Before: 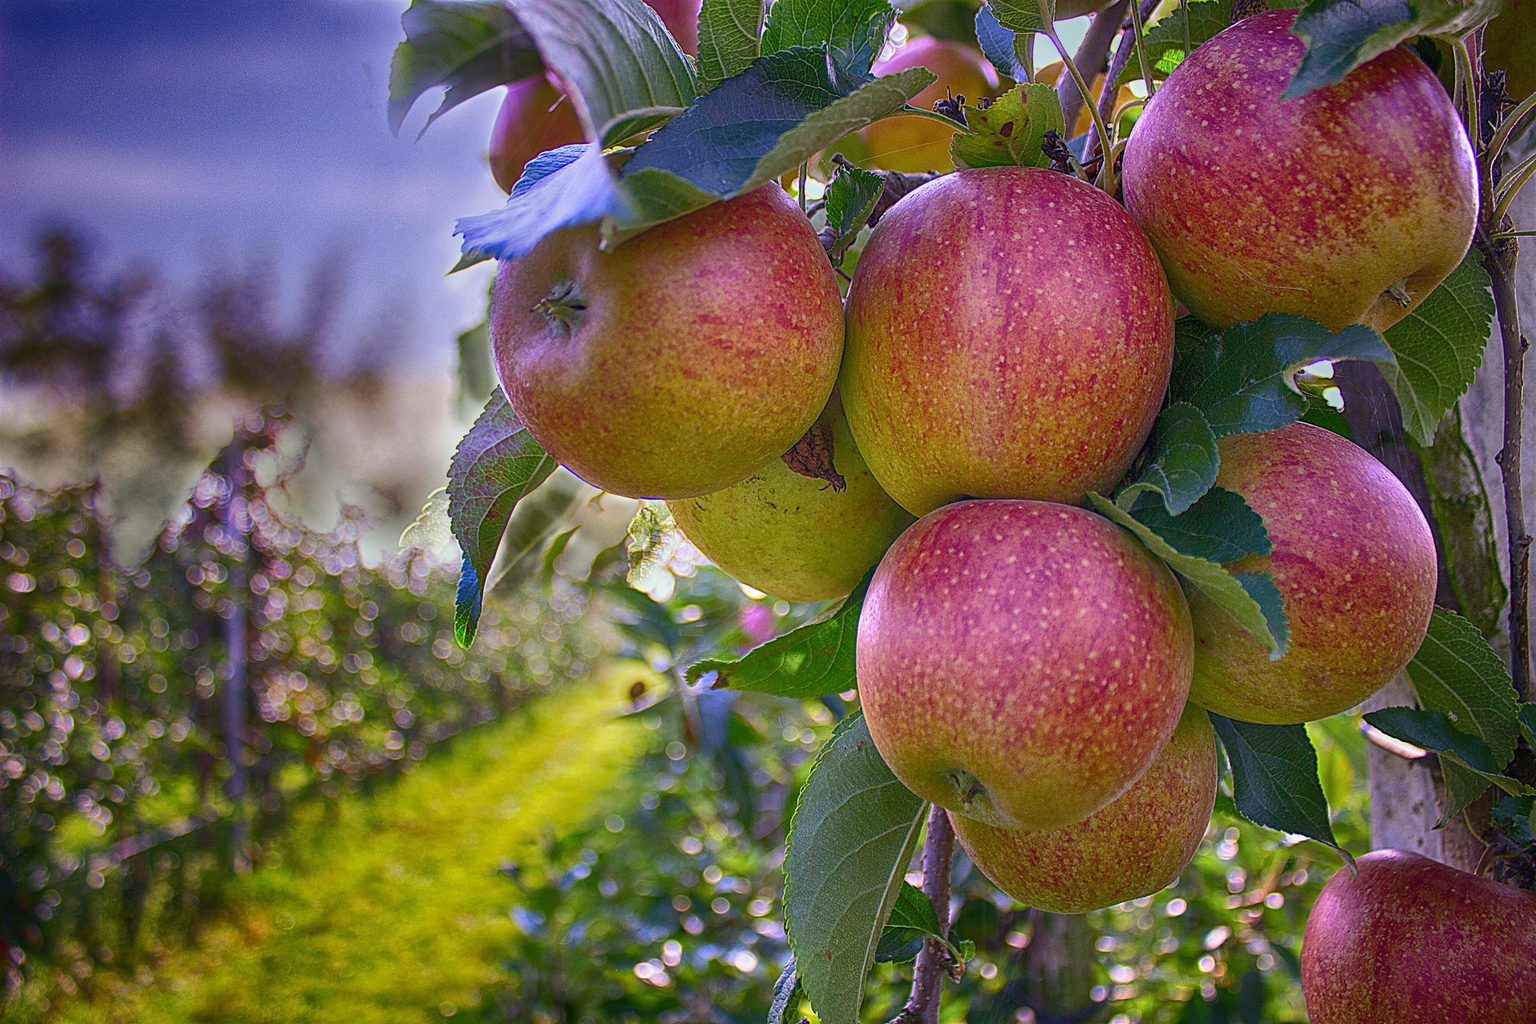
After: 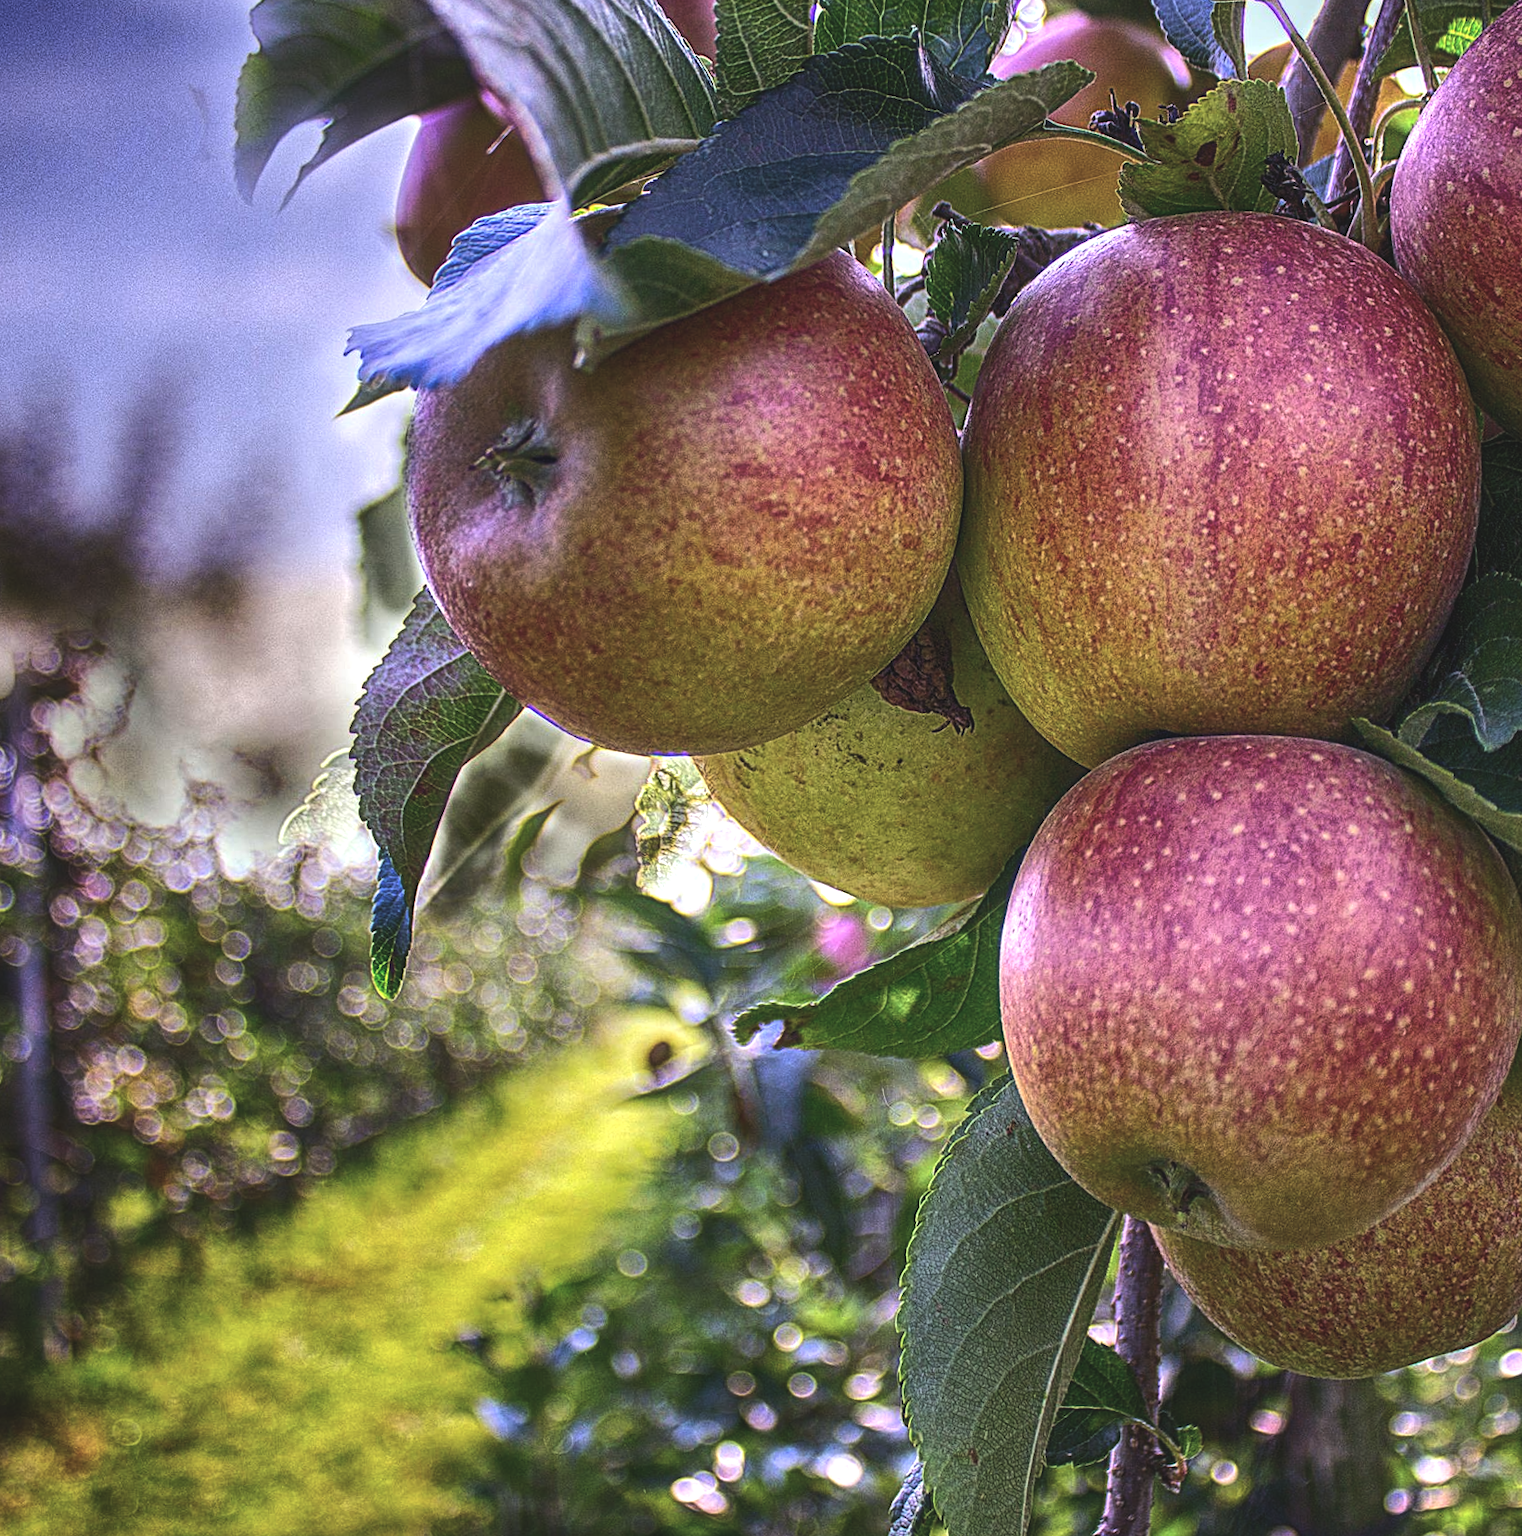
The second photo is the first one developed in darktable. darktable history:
crop and rotate: left 12.673%, right 20.66%
exposure: black level correction -0.036, exposure -0.497 EV, compensate highlight preservation false
rotate and perspective: rotation -2.12°, lens shift (vertical) 0.009, lens shift (horizontal) -0.008, automatic cropping original format, crop left 0.036, crop right 0.964, crop top 0.05, crop bottom 0.959
local contrast: on, module defaults
tone equalizer: -8 EV -1.08 EV, -7 EV -1.01 EV, -6 EV -0.867 EV, -5 EV -0.578 EV, -3 EV 0.578 EV, -2 EV 0.867 EV, -1 EV 1.01 EV, +0 EV 1.08 EV, edges refinement/feathering 500, mask exposure compensation -1.57 EV, preserve details no
